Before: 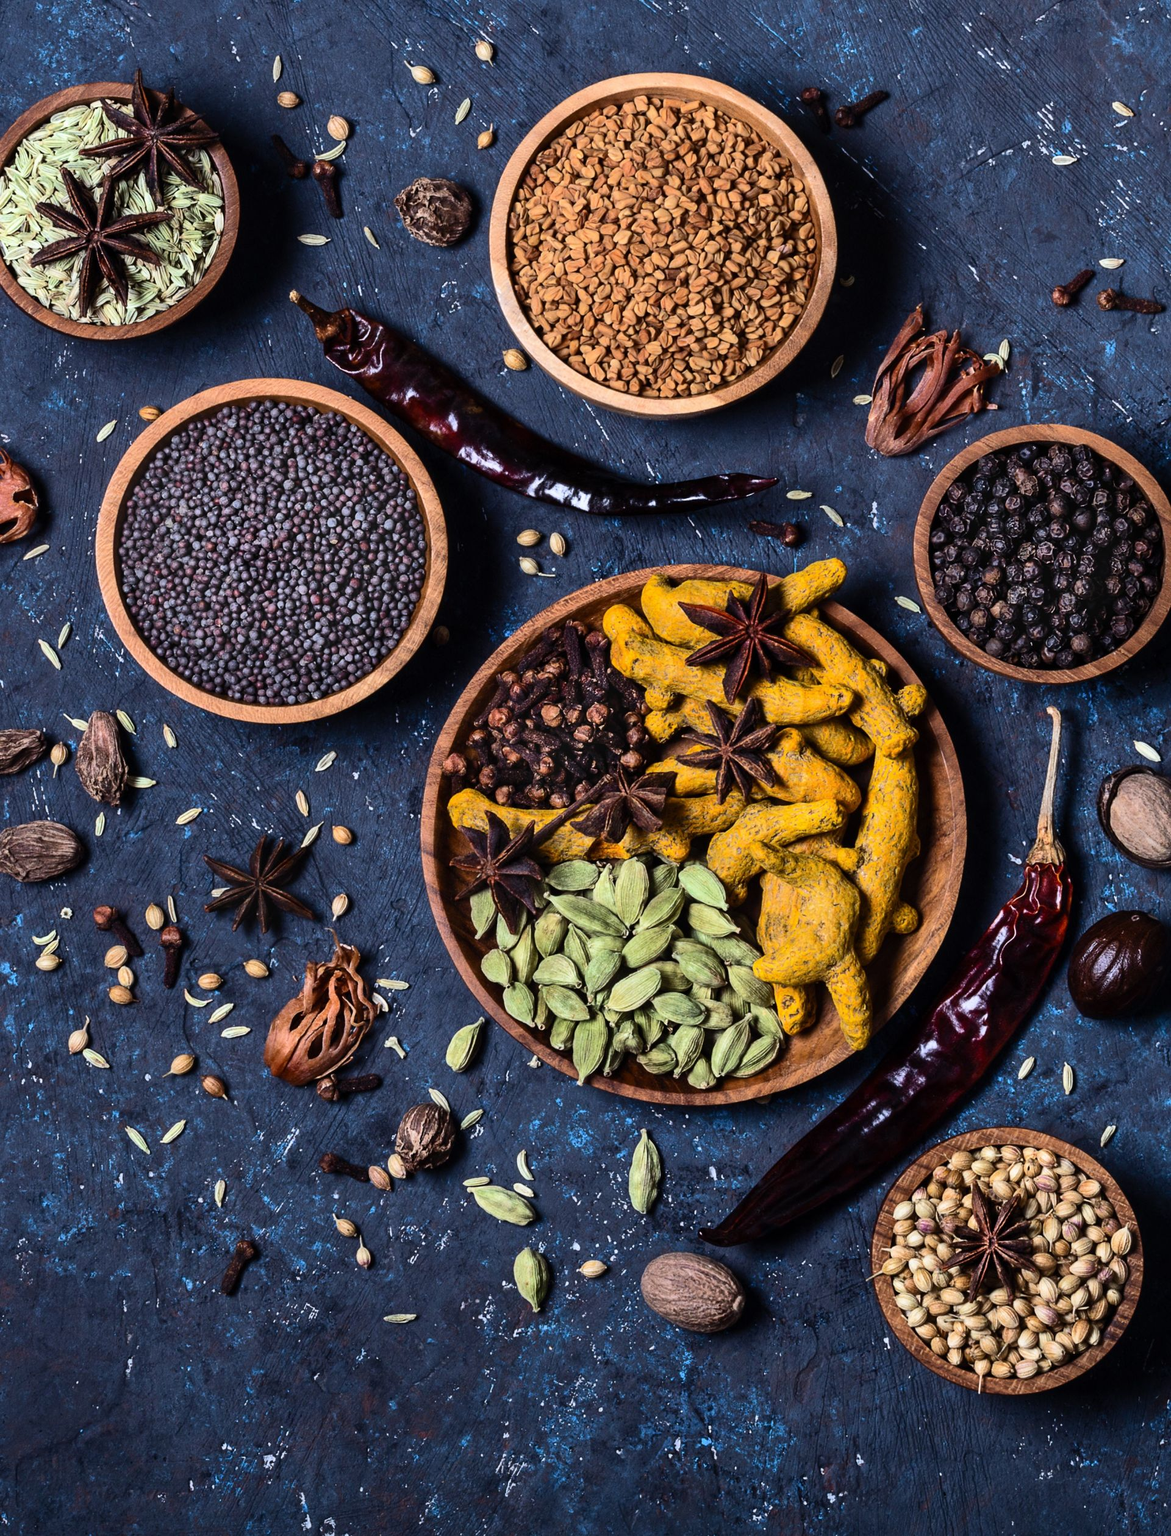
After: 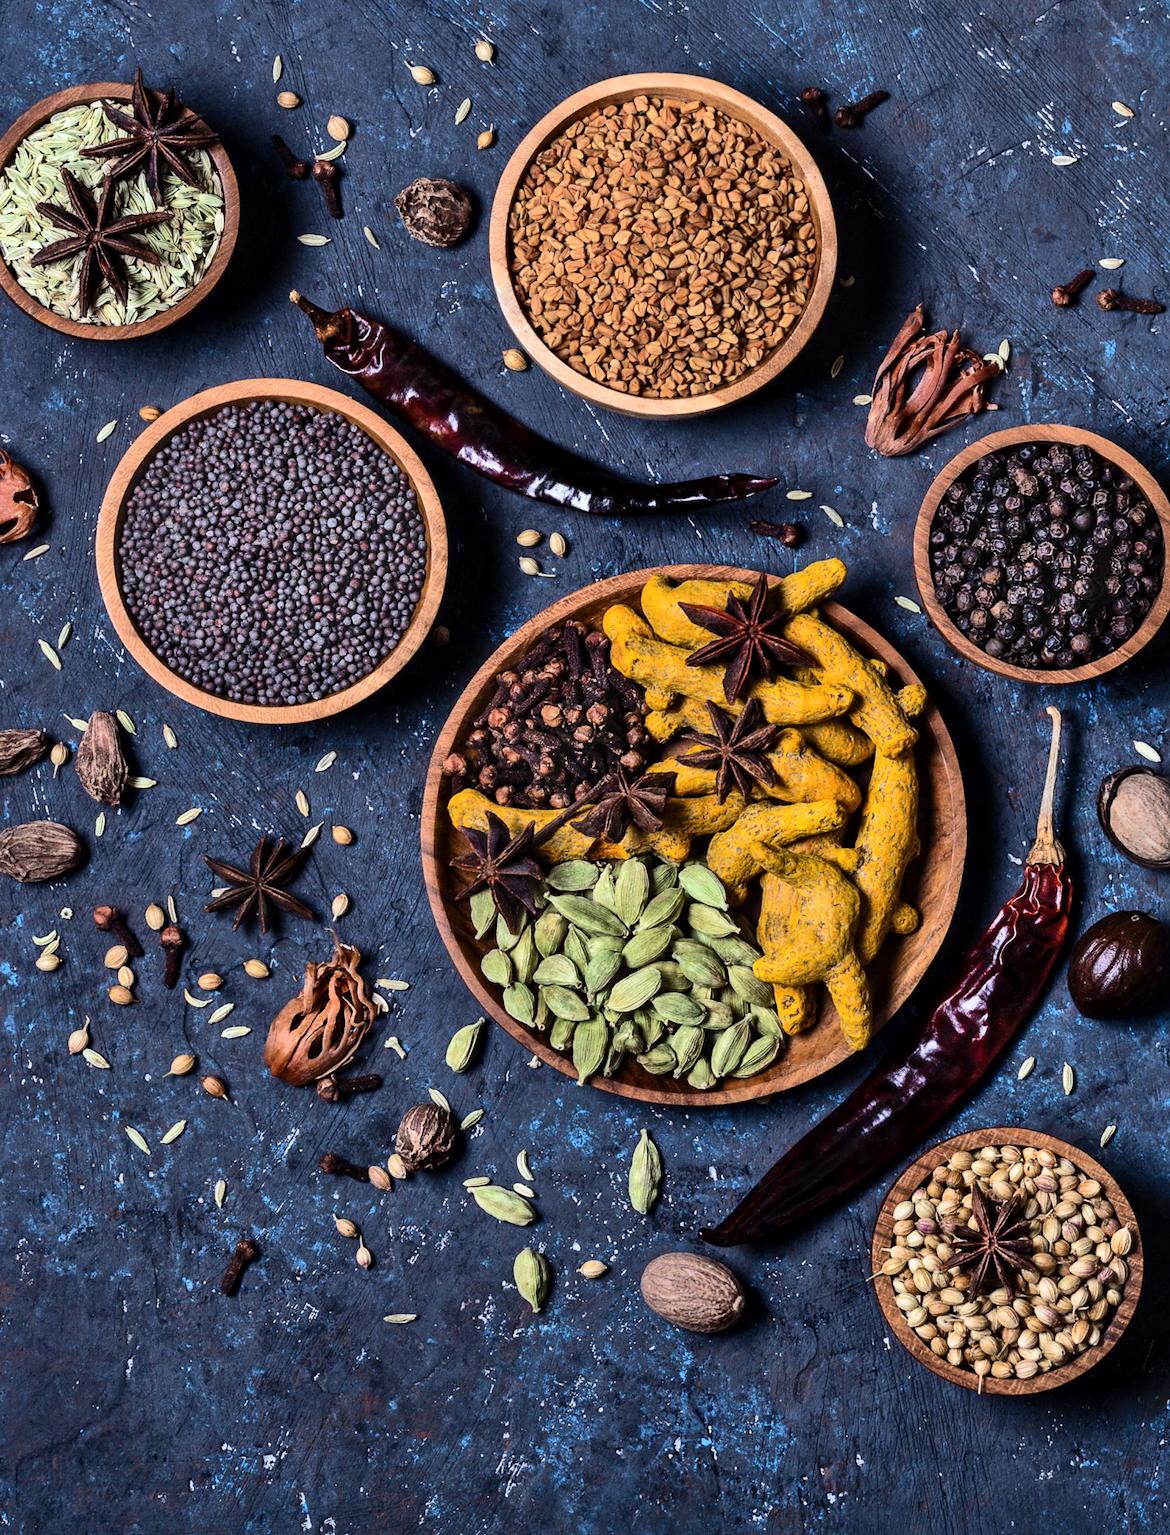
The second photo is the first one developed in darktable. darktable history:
local contrast: mode bilateral grid, contrast 20, coarseness 50, detail 120%, midtone range 0.2
shadows and highlights: radius 108.52, shadows 44.07, highlights -67.8, low approximation 0.01, soften with gaussian
